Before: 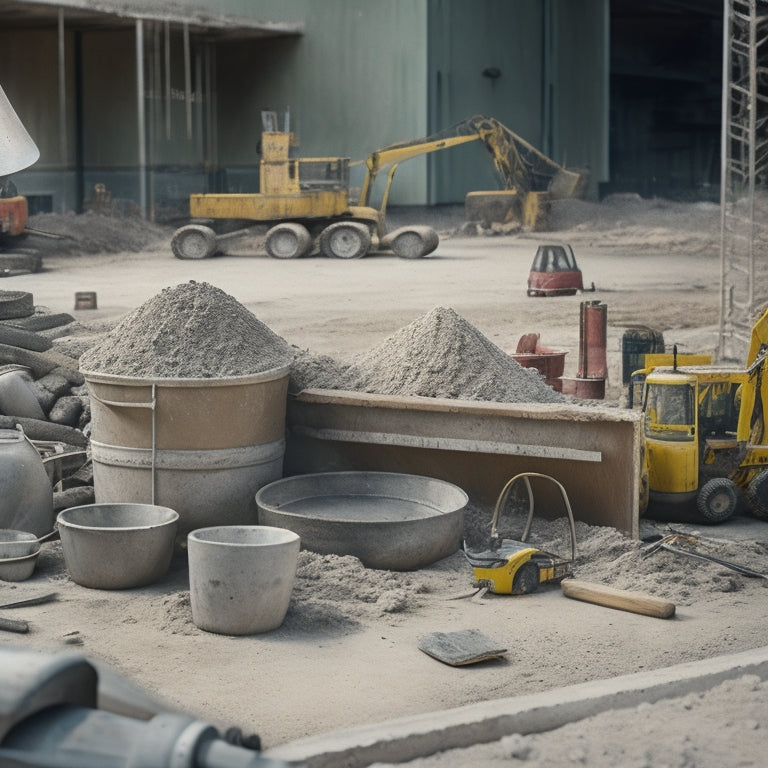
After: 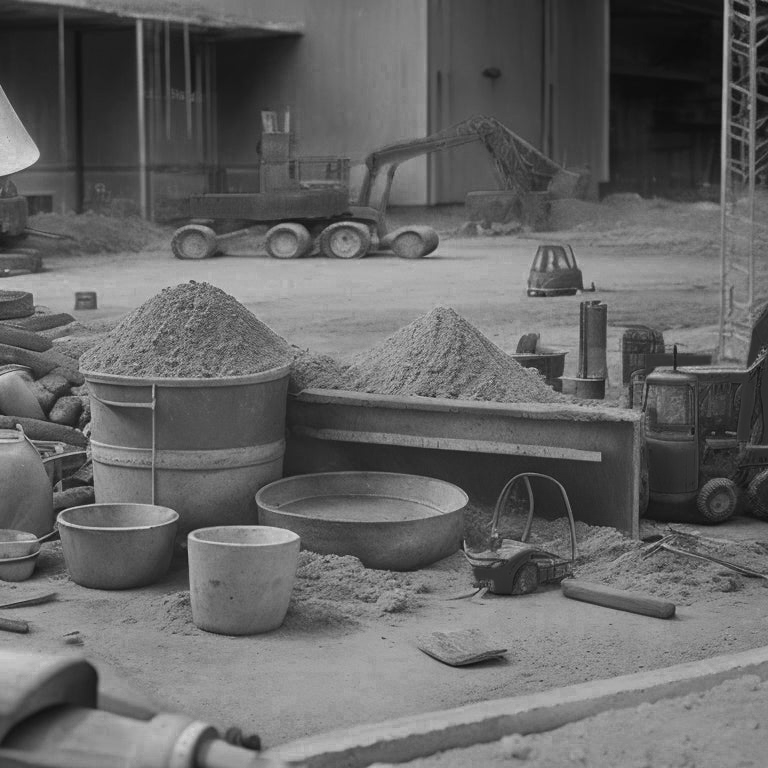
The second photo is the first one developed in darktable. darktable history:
color balance rgb: perceptual saturation grading › global saturation 30%, global vibrance 20%
color zones: curves: ch0 [(0.287, 0.048) (0.493, 0.484) (0.737, 0.816)]; ch1 [(0, 0) (0.143, 0) (0.286, 0) (0.429, 0) (0.571, 0) (0.714, 0) (0.857, 0)]
